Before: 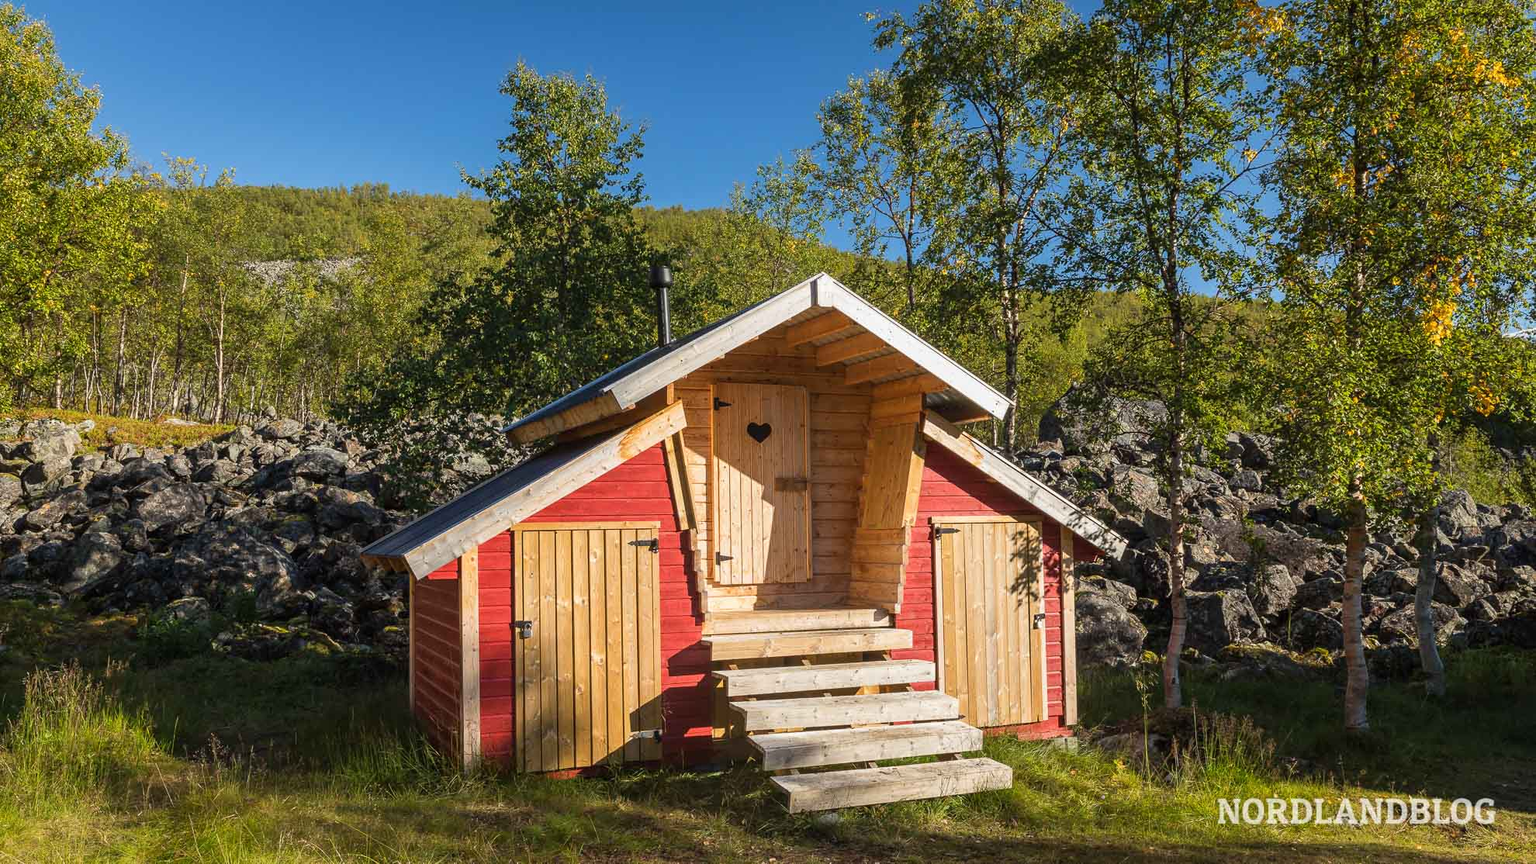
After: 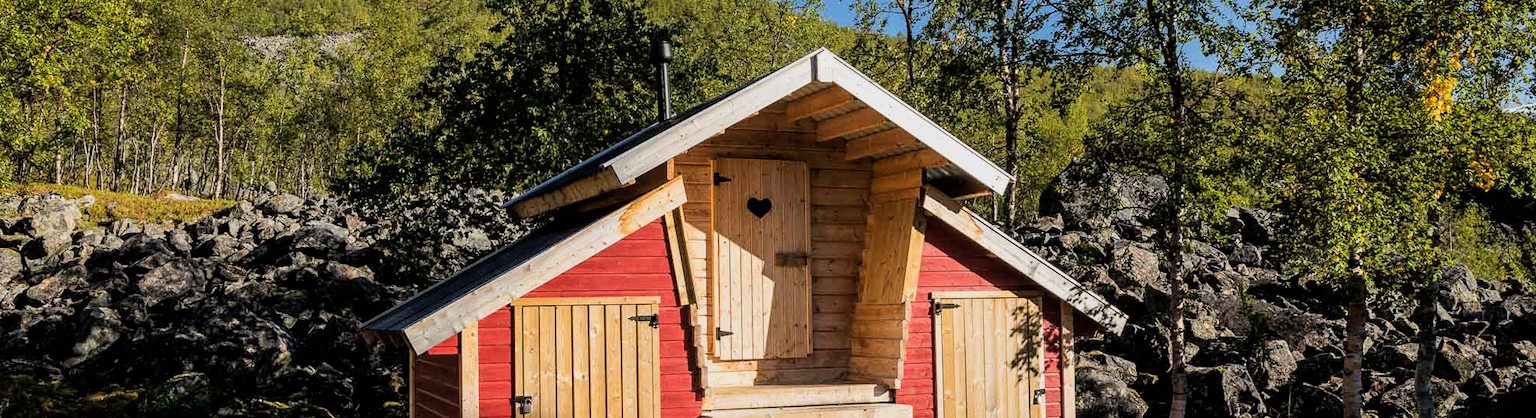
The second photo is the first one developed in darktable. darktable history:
crop and rotate: top 26.056%, bottom 25.543%
filmic rgb: black relative exposure -5 EV, white relative exposure 3.2 EV, hardness 3.42, contrast 1.2, highlights saturation mix -50%
